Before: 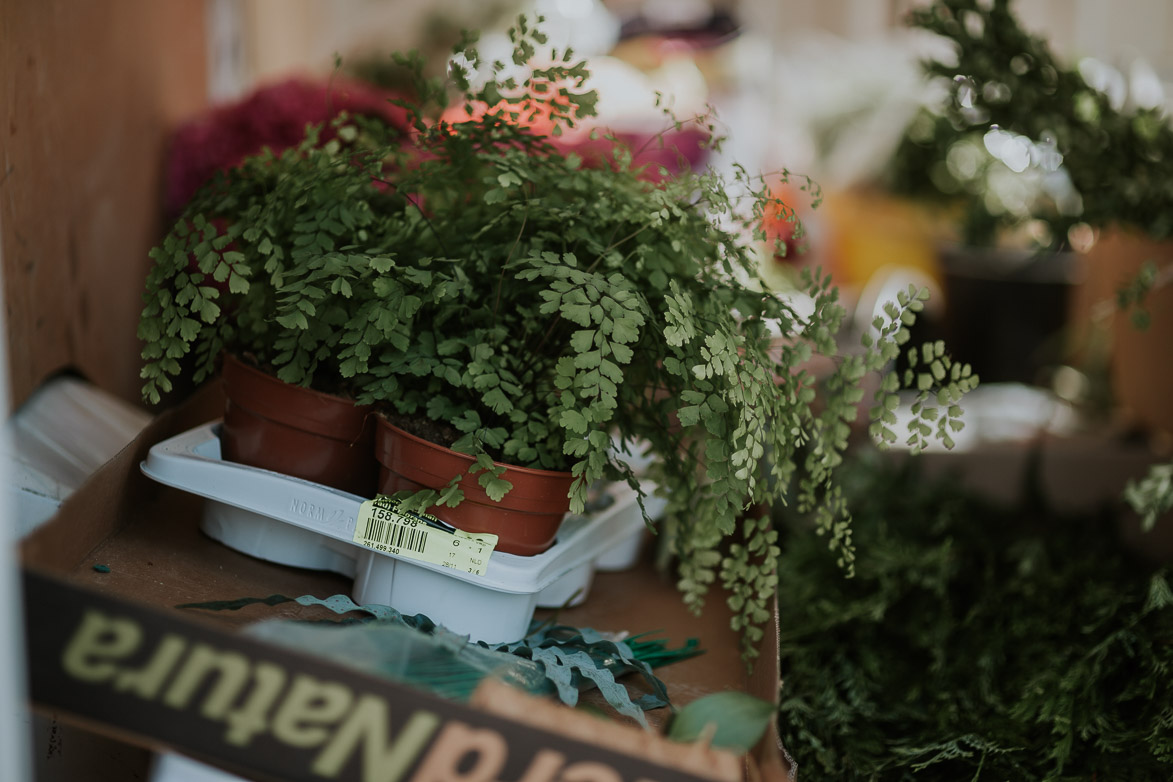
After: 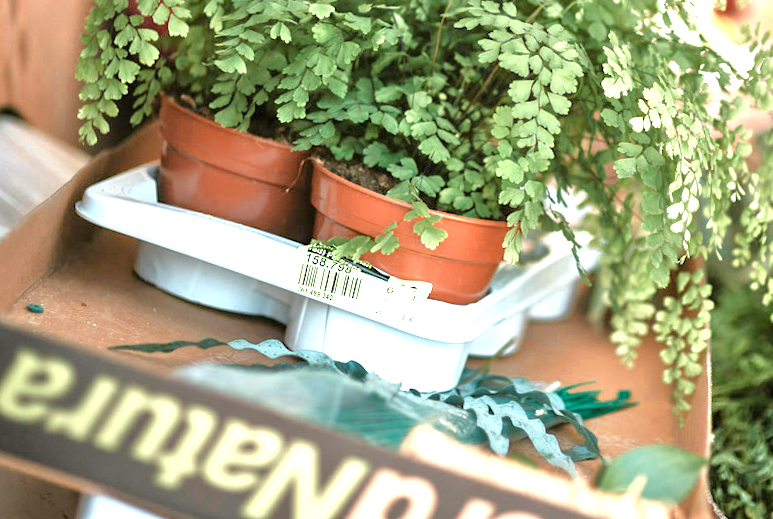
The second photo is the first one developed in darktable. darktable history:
crop and rotate: angle -1.18°, left 4.034%, top 31.538%, right 27.962%
exposure: exposure 2.003 EV, compensate highlight preservation false
tone equalizer: -7 EV 0.154 EV, -6 EV 0.566 EV, -5 EV 1.19 EV, -4 EV 1.37 EV, -3 EV 1.16 EV, -2 EV 0.6 EV, -1 EV 0.156 EV, mask exposure compensation -0.502 EV
color zones: curves: ch0 [(0.018, 0.548) (0.224, 0.64) (0.425, 0.447) (0.675, 0.575) (0.732, 0.579)]; ch1 [(0.066, 0.487) (0.25, 0.5) (0.404, 0.43) (0.75, 0.421) (0.956, 0.421)]; ch2 [(0.044, 0.561) (0.215, 0.465) (0.399, 0.544) (0.465, 0.548) (0.614, 0.447) (0.724, 0.43) (0.882, 0.623) (0.956, 0.632)]
color balance rgb: linear chroma grading › global chroma 15.437%, perceptual saturation grading › global saturation 0.885%, perceptual saturation grading › highlights -15.482%, perceptual saturation grading › shadows 24.261%
